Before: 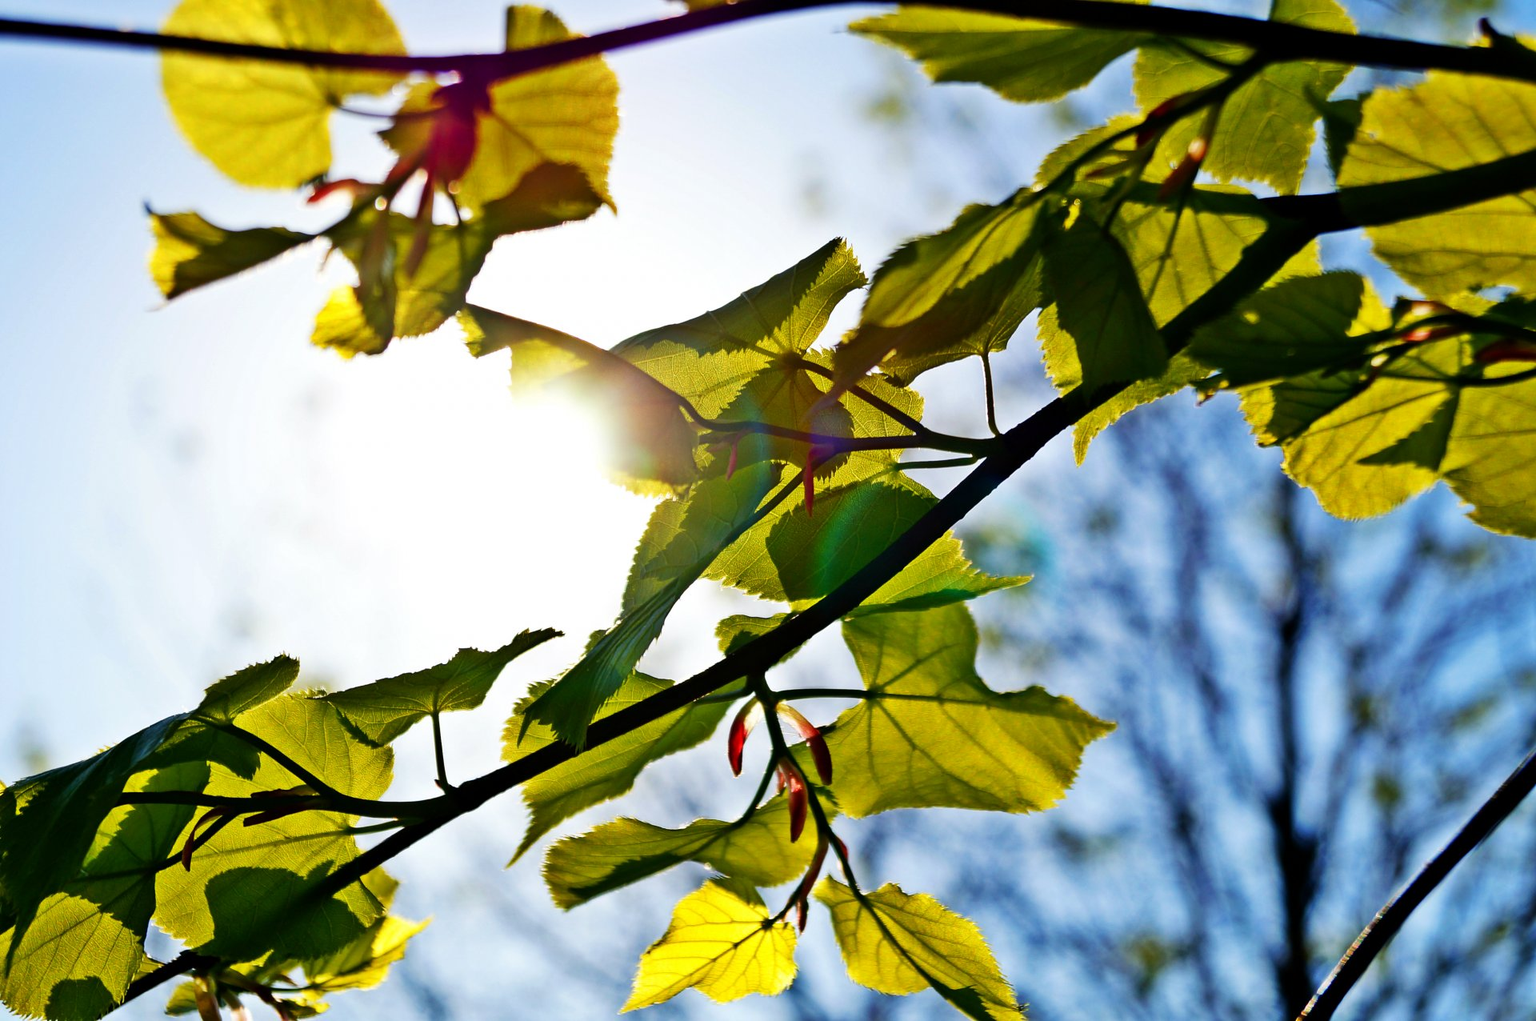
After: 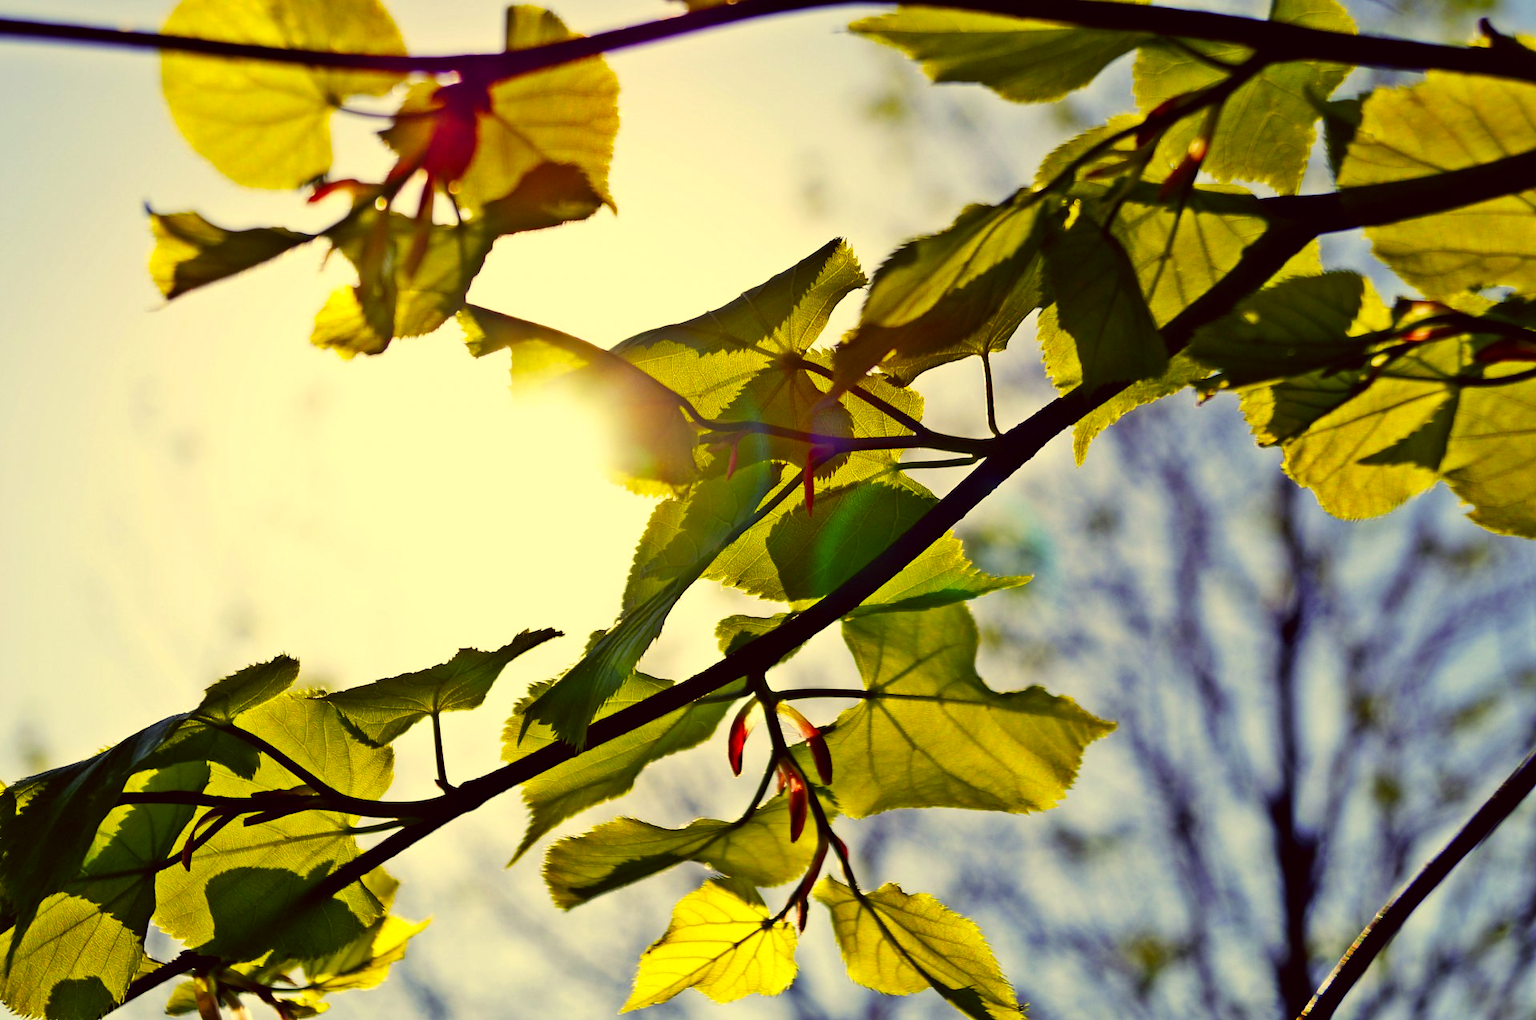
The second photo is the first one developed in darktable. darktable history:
color correction: highlights a* -0.518, highlights b* 39.6, shadows a* 9.65, shadows b* -0.859
